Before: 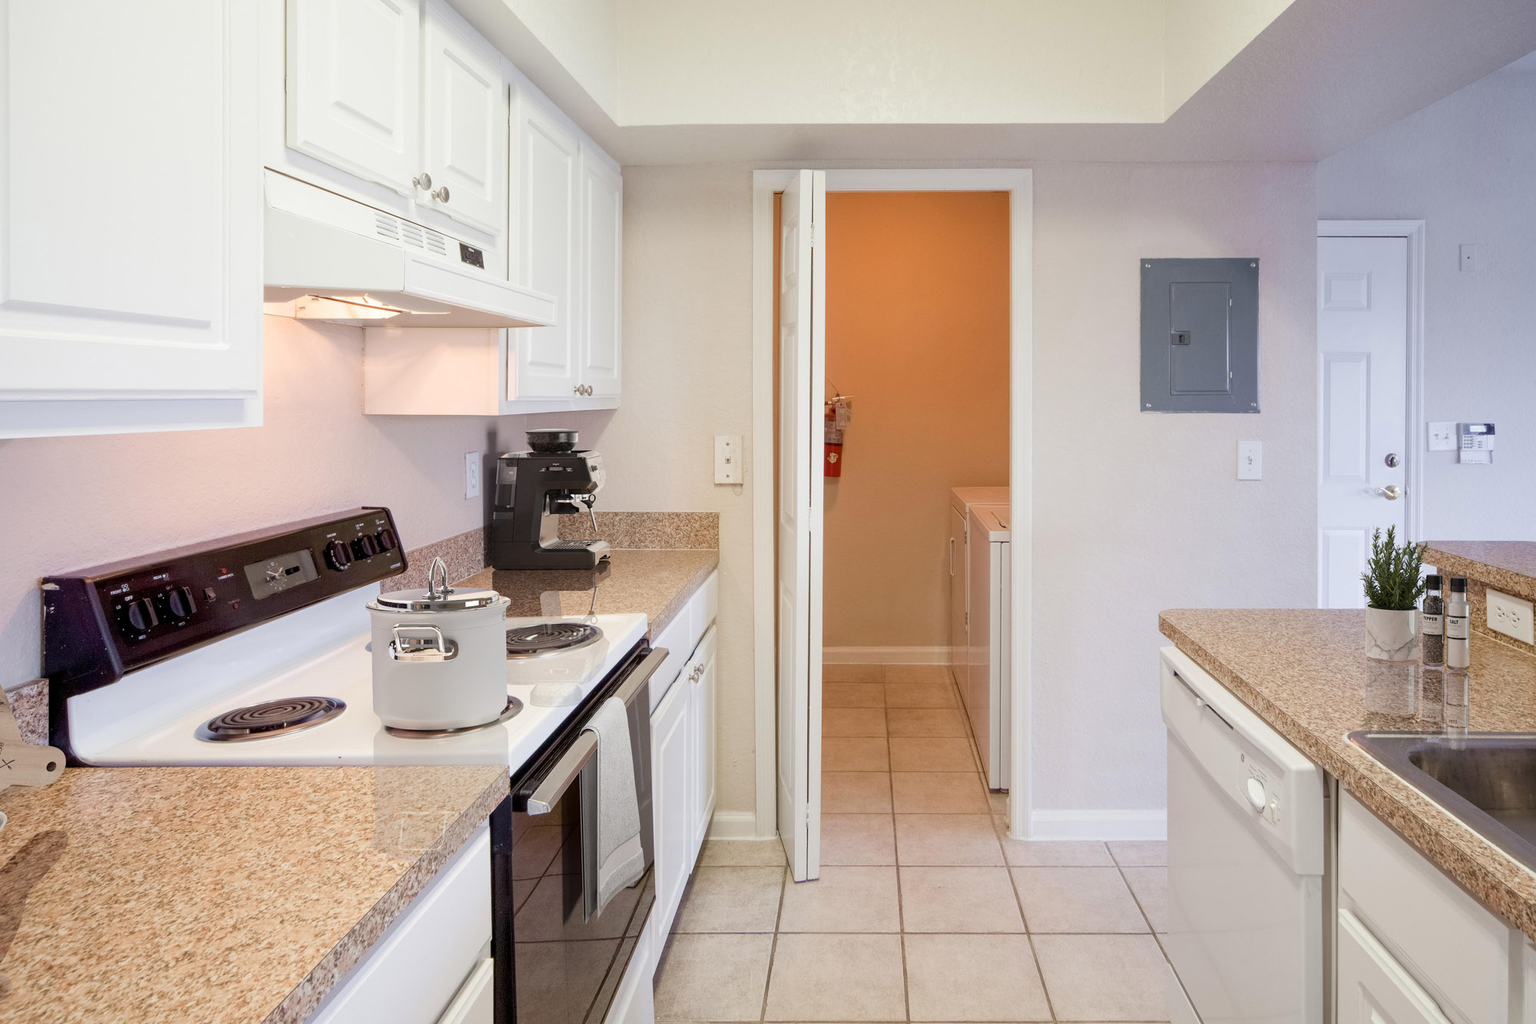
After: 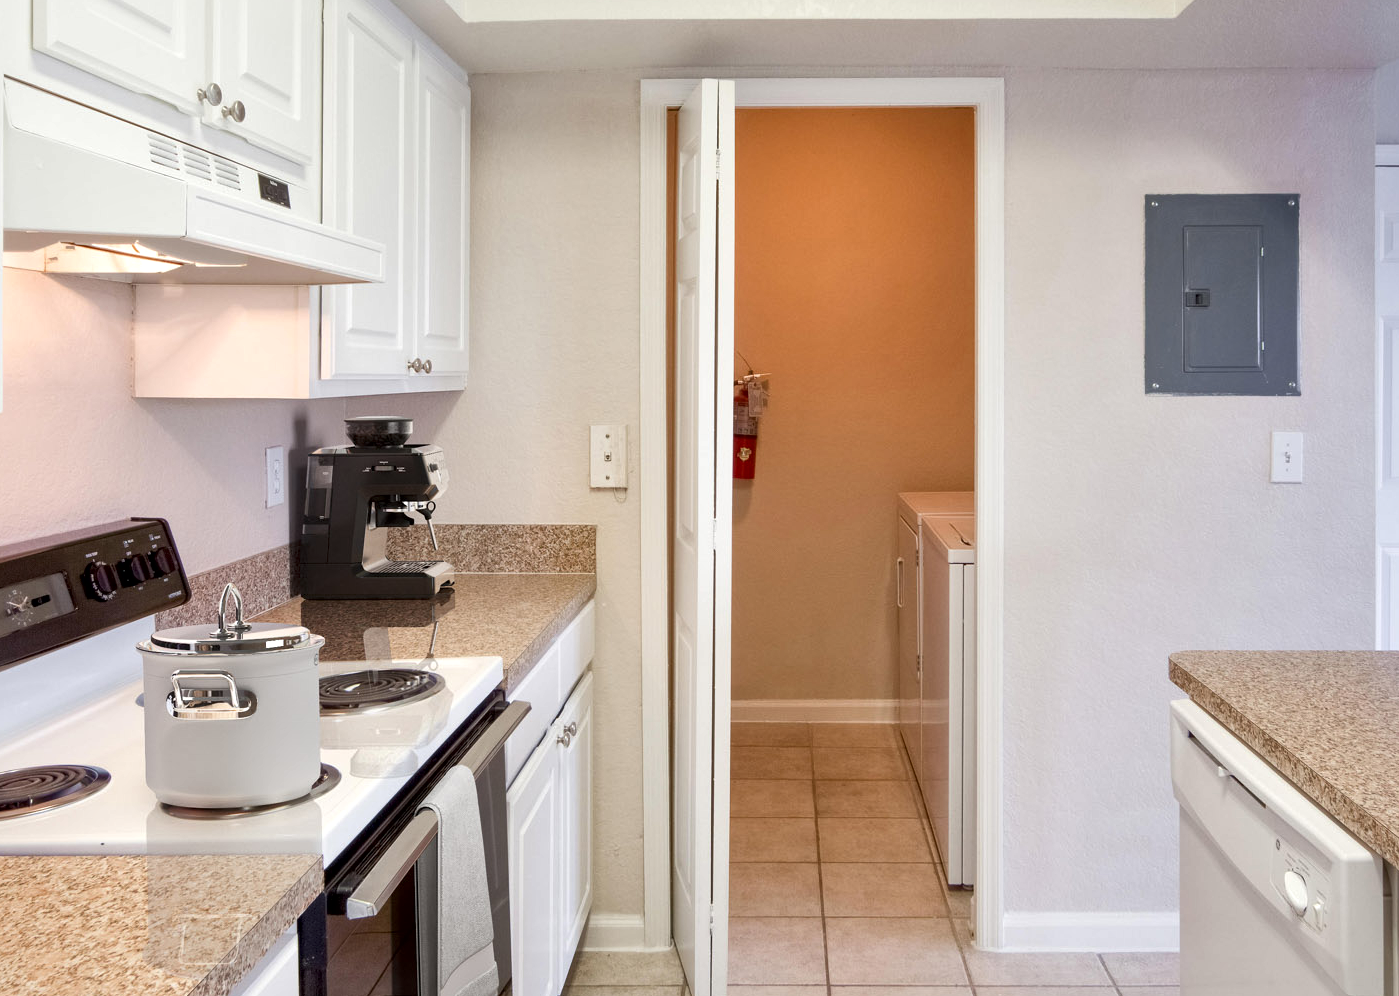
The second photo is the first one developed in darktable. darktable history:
local contrast: mode bilateral grid, contrast 25, coarseness 60, detail 151%, midtone range 0.2
crop and rotate: left 17.046%, top 10.659%, right 12.989%, bottom 14.553%
